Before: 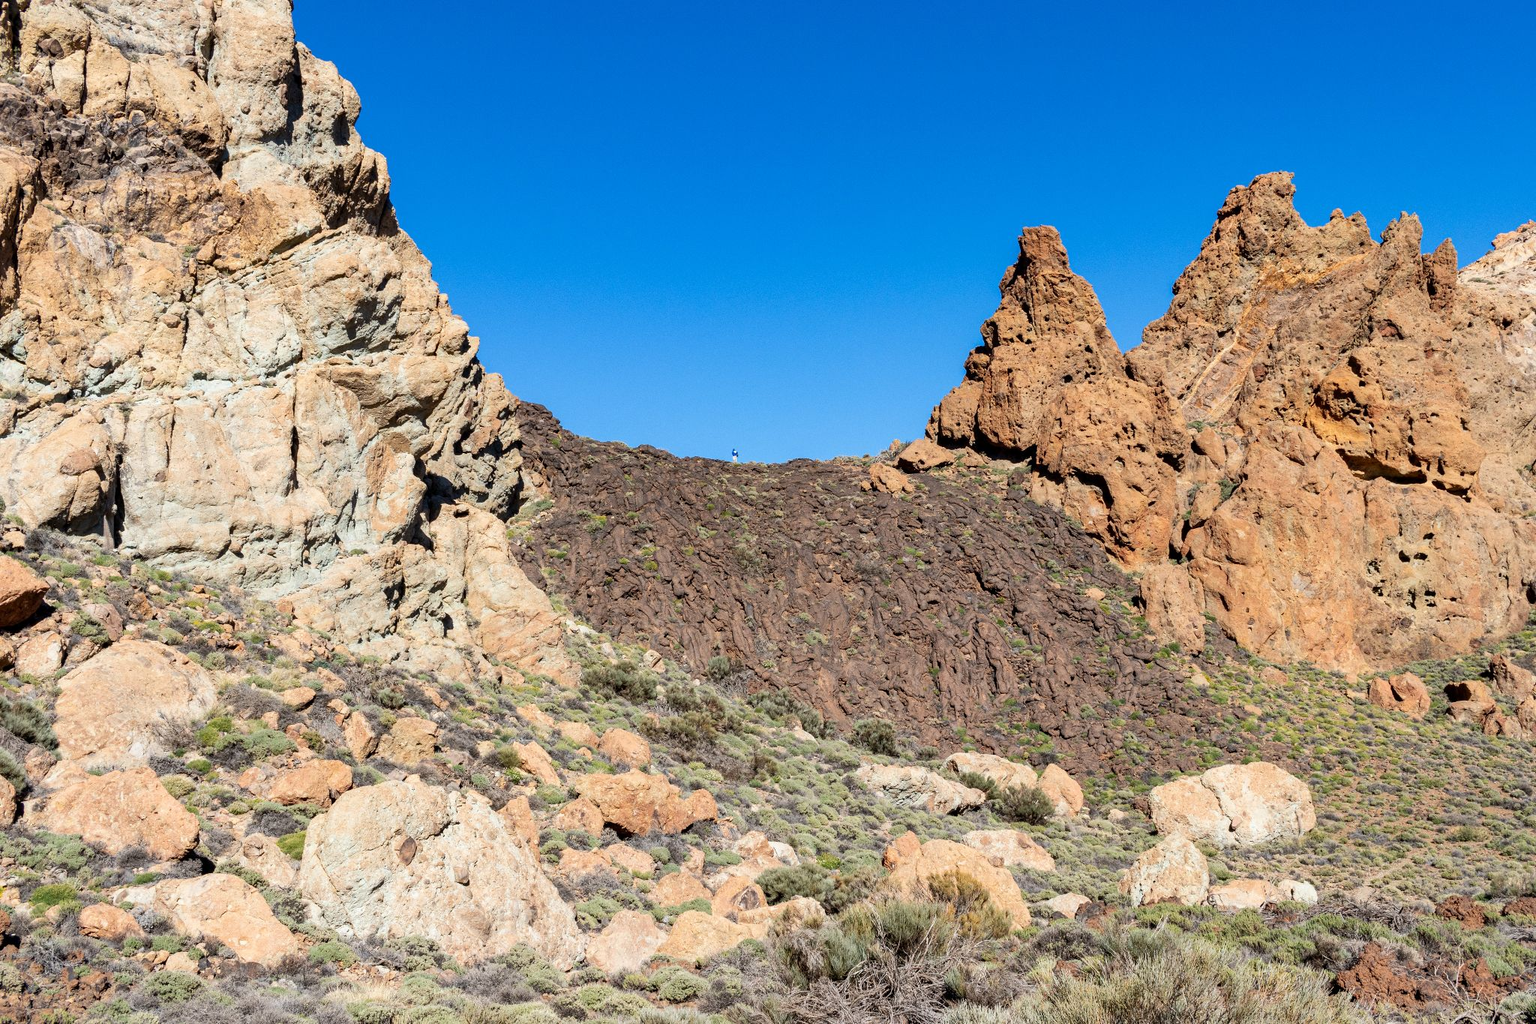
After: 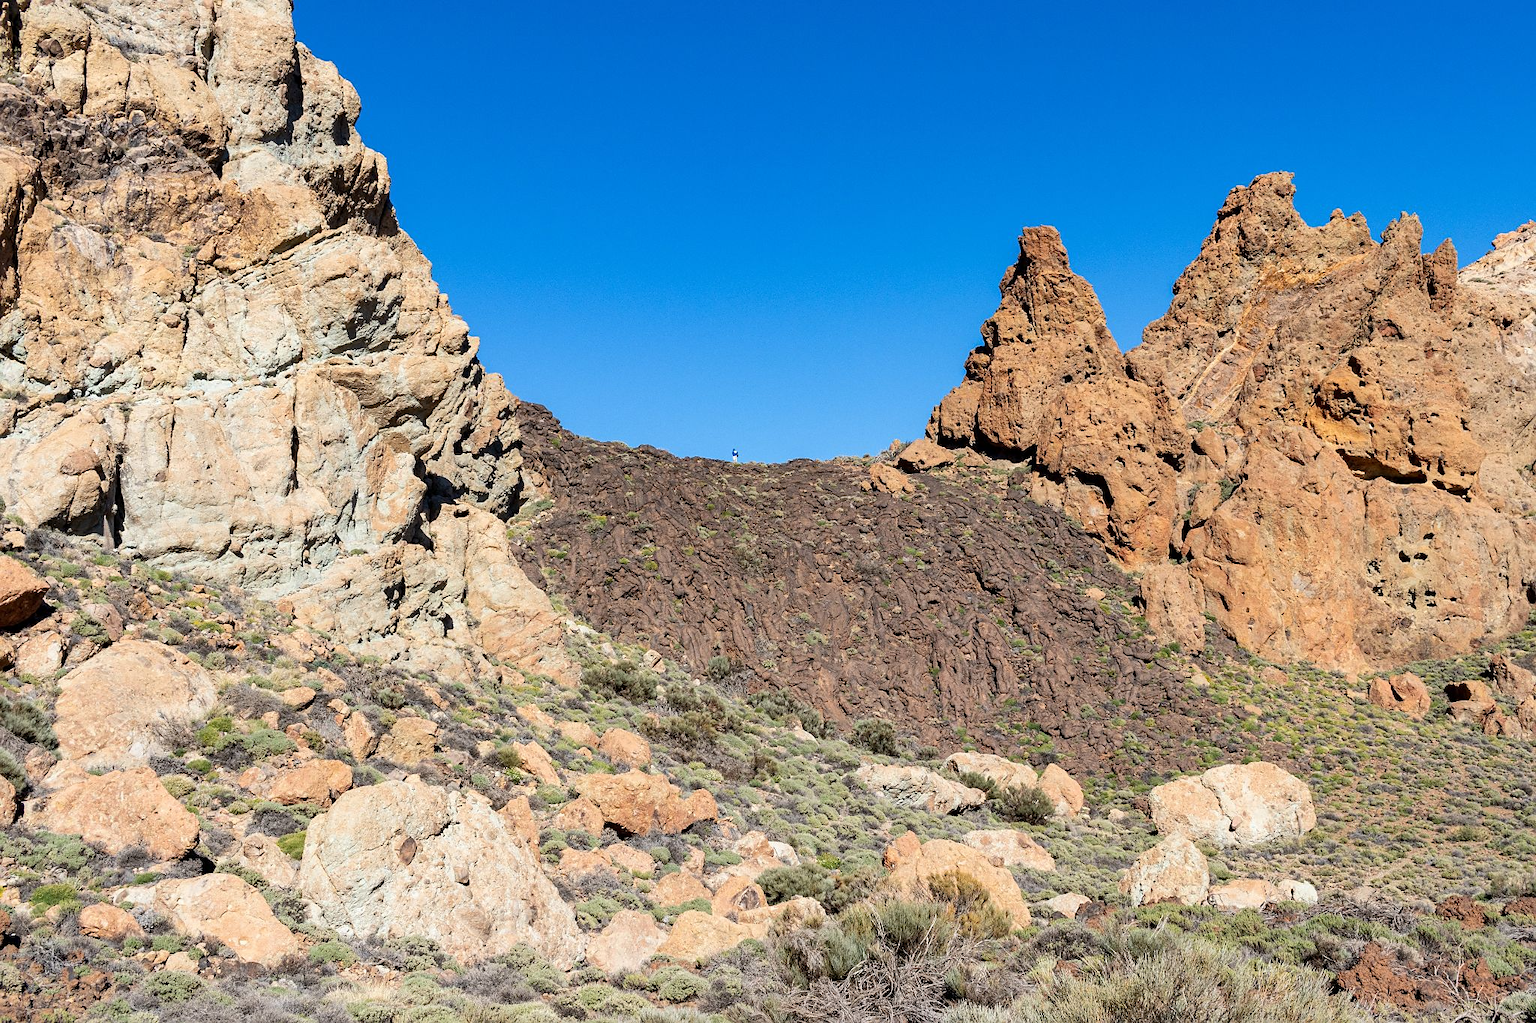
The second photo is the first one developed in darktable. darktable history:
sharpen: radius 1.513, amount 0.36, threshold 1.198
